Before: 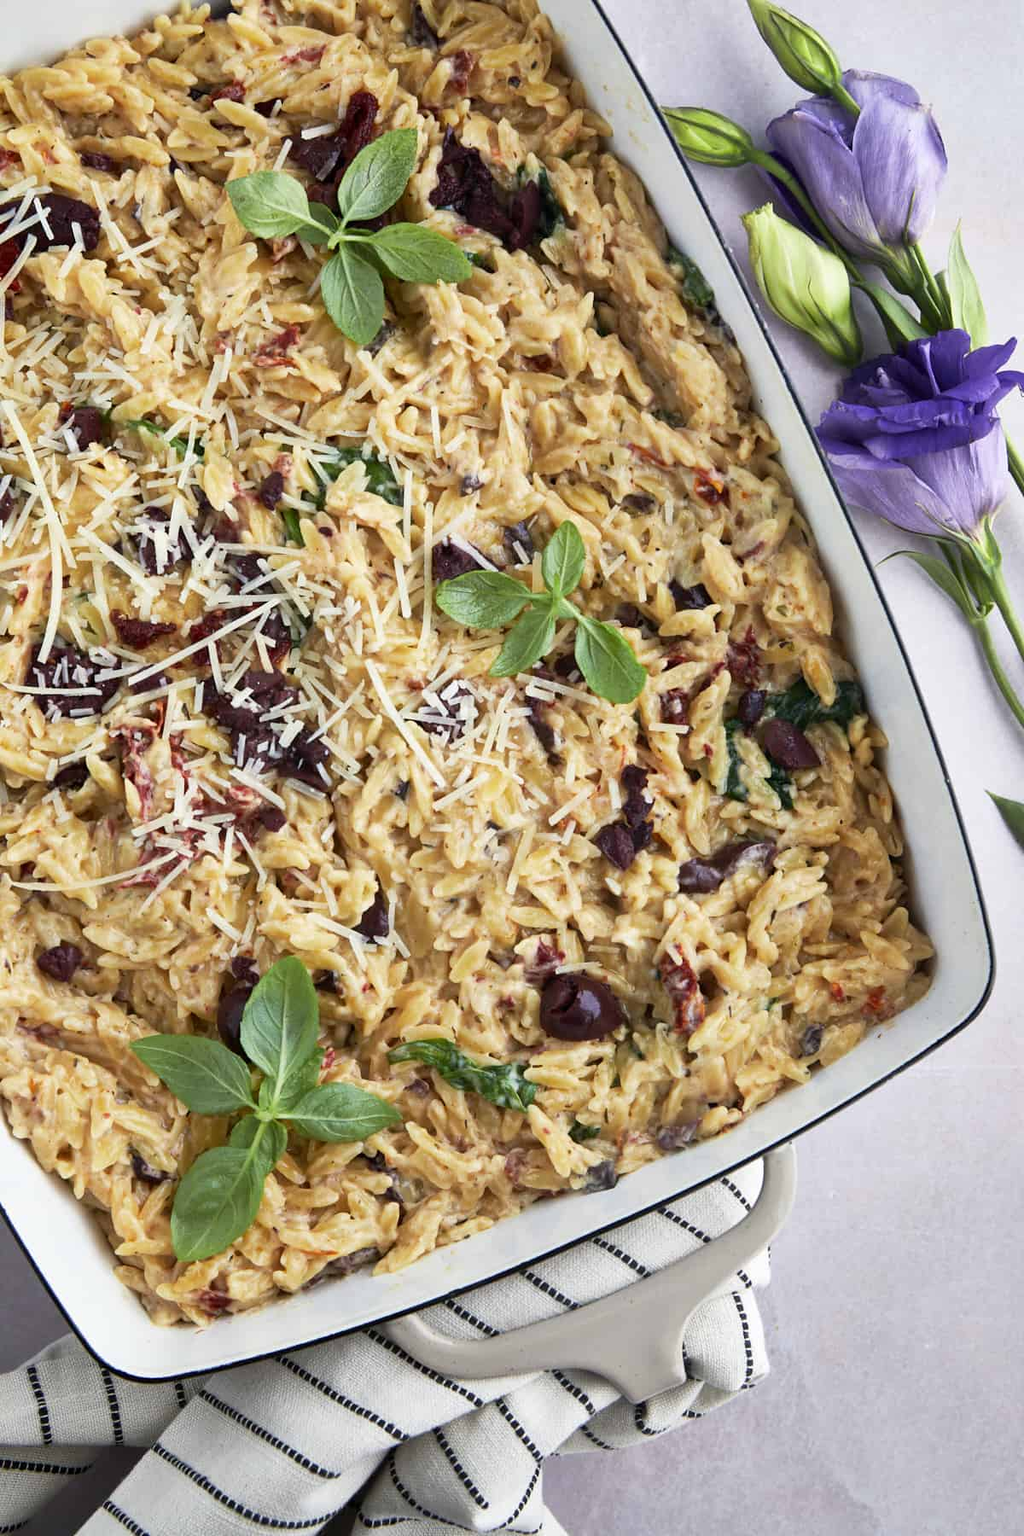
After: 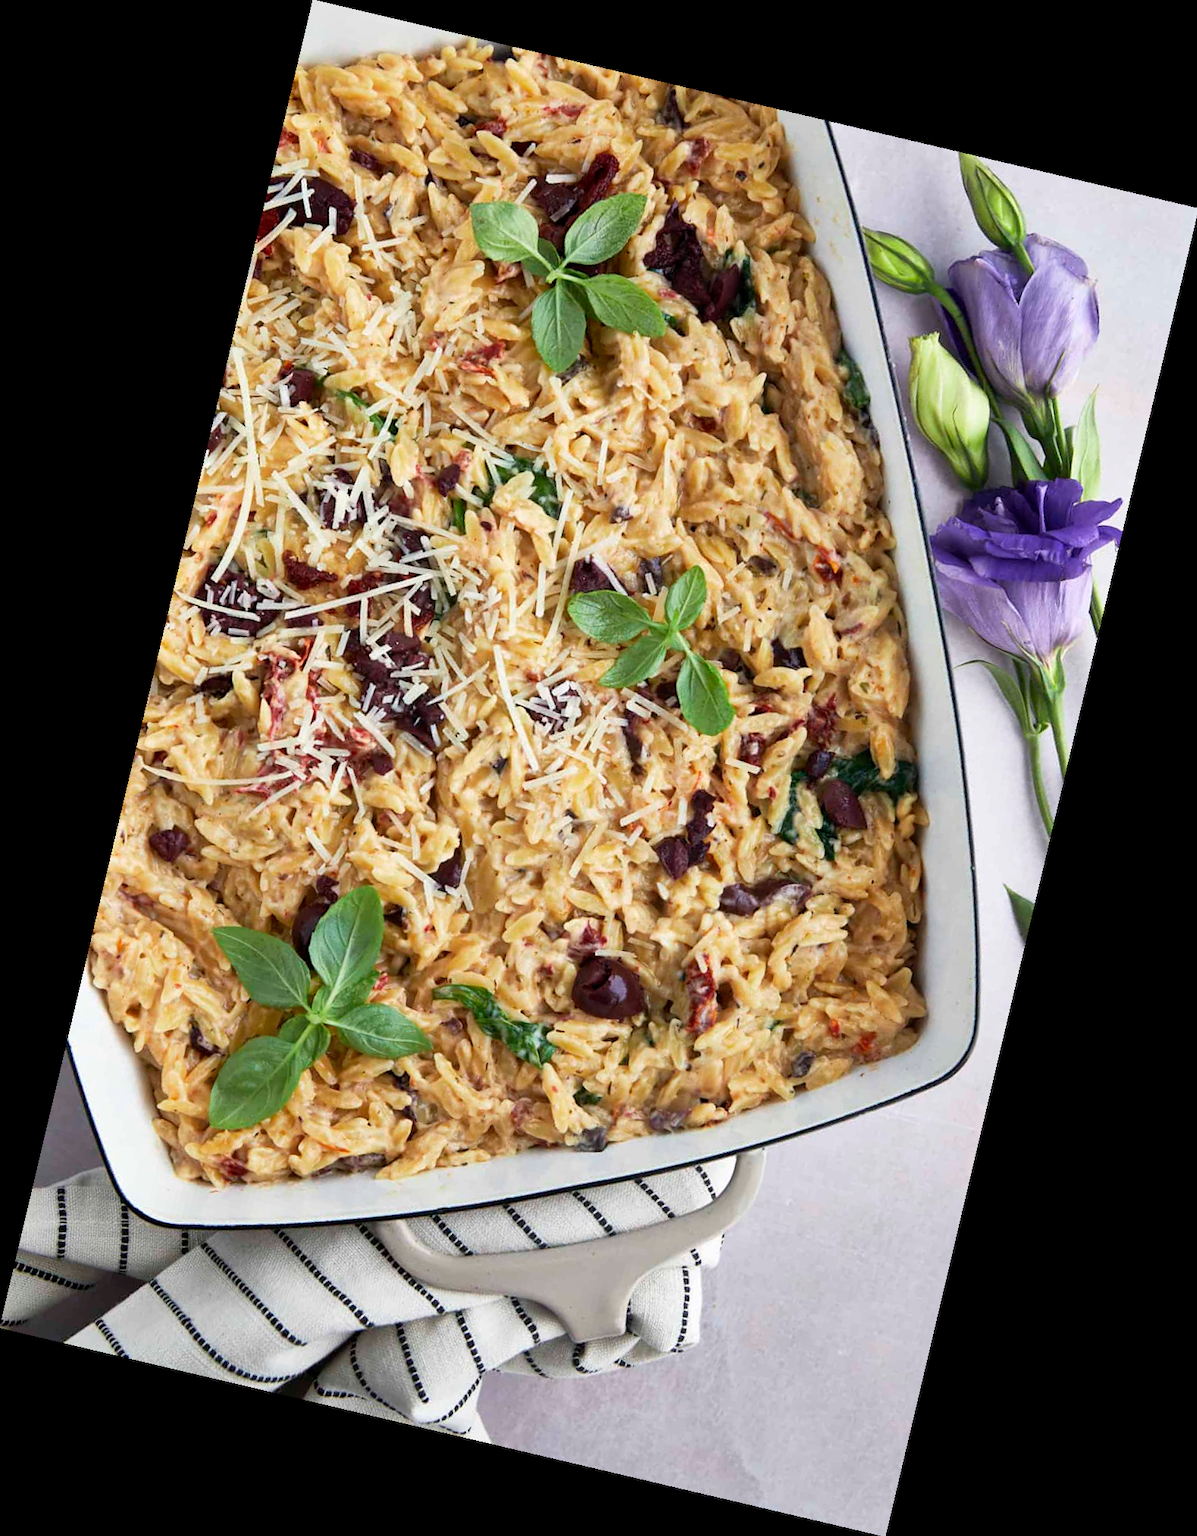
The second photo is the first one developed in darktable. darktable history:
shadows and highlights: shadows 37.27, highlights -28.18, soften with gaussian
rotate and perspective: rotation 13.27°, automatic cropping off
